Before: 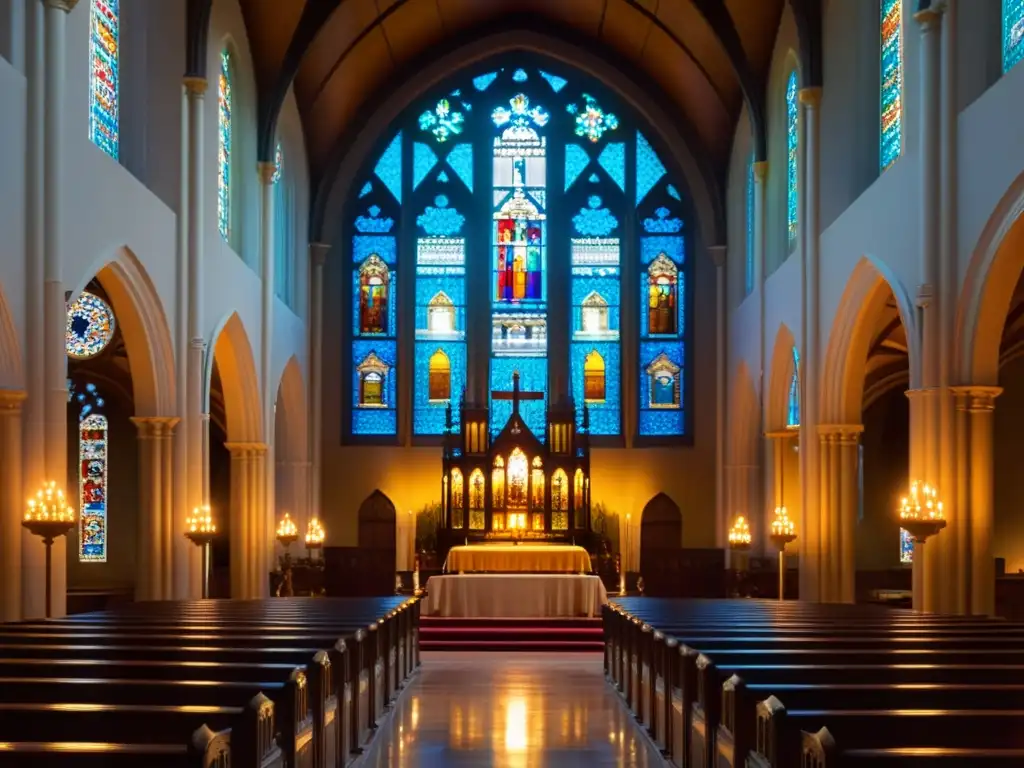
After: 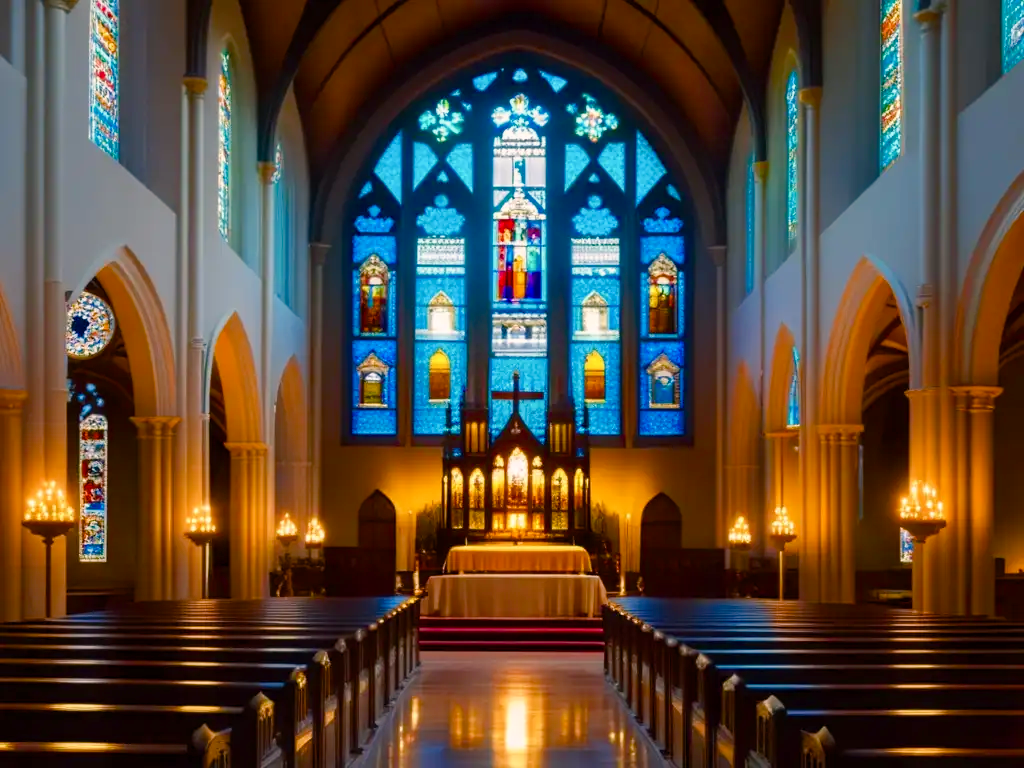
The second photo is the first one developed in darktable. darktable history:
exposure: exposure -0.003 EV, compensate exposure bias true, compensate highlight preservation false
color balance rgb: highlights gain › chroma 2.026%, highlights gain › hue 44.99°, perceptual saturation grading › global saturation 20%, perceptual saturation grading › highlights -24.825%, perceptual saturation grading › shadows 50.531%
